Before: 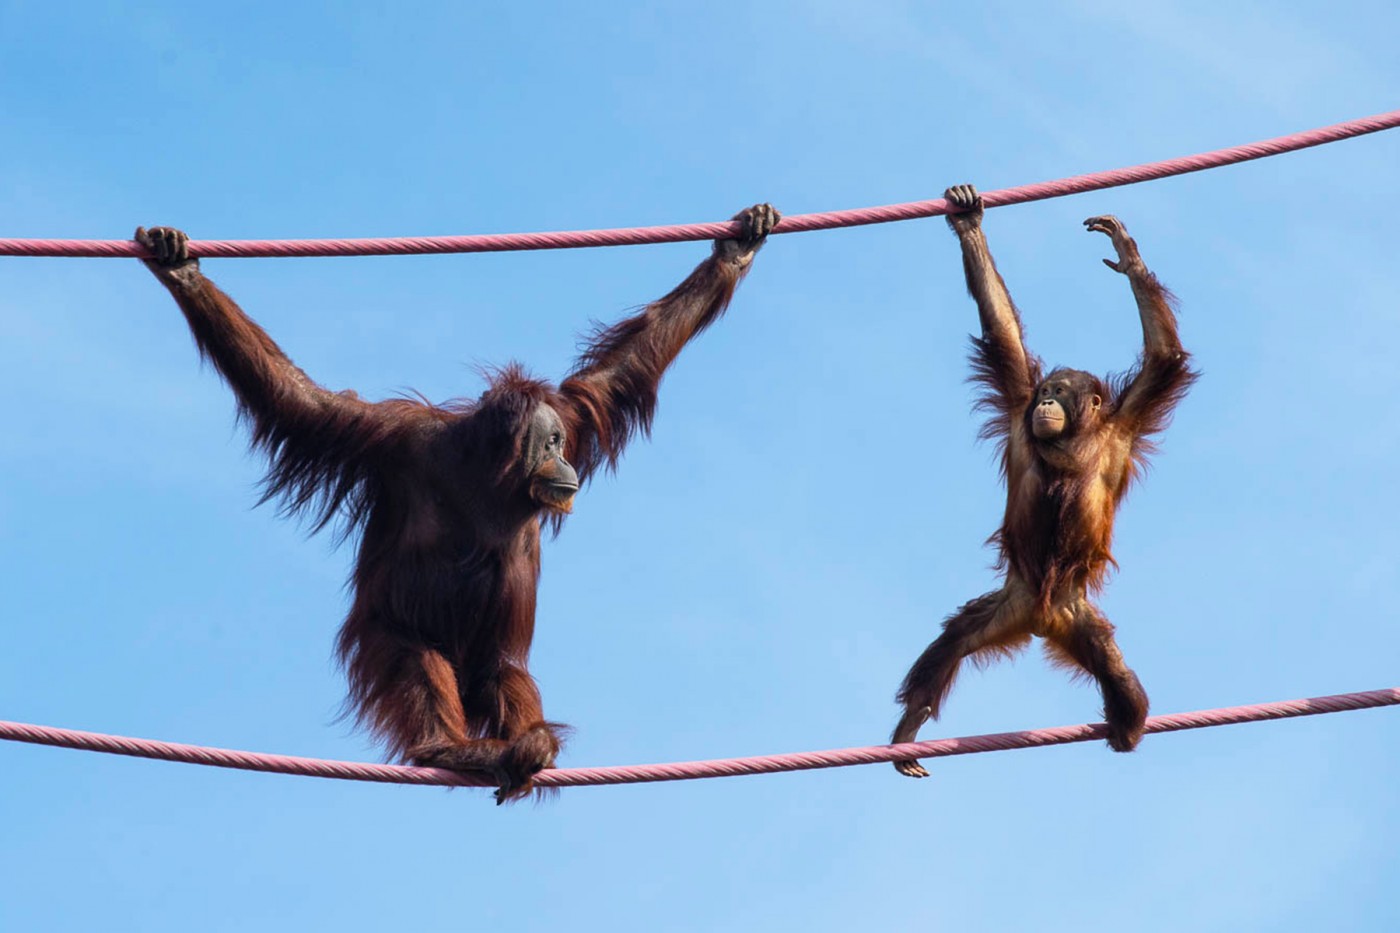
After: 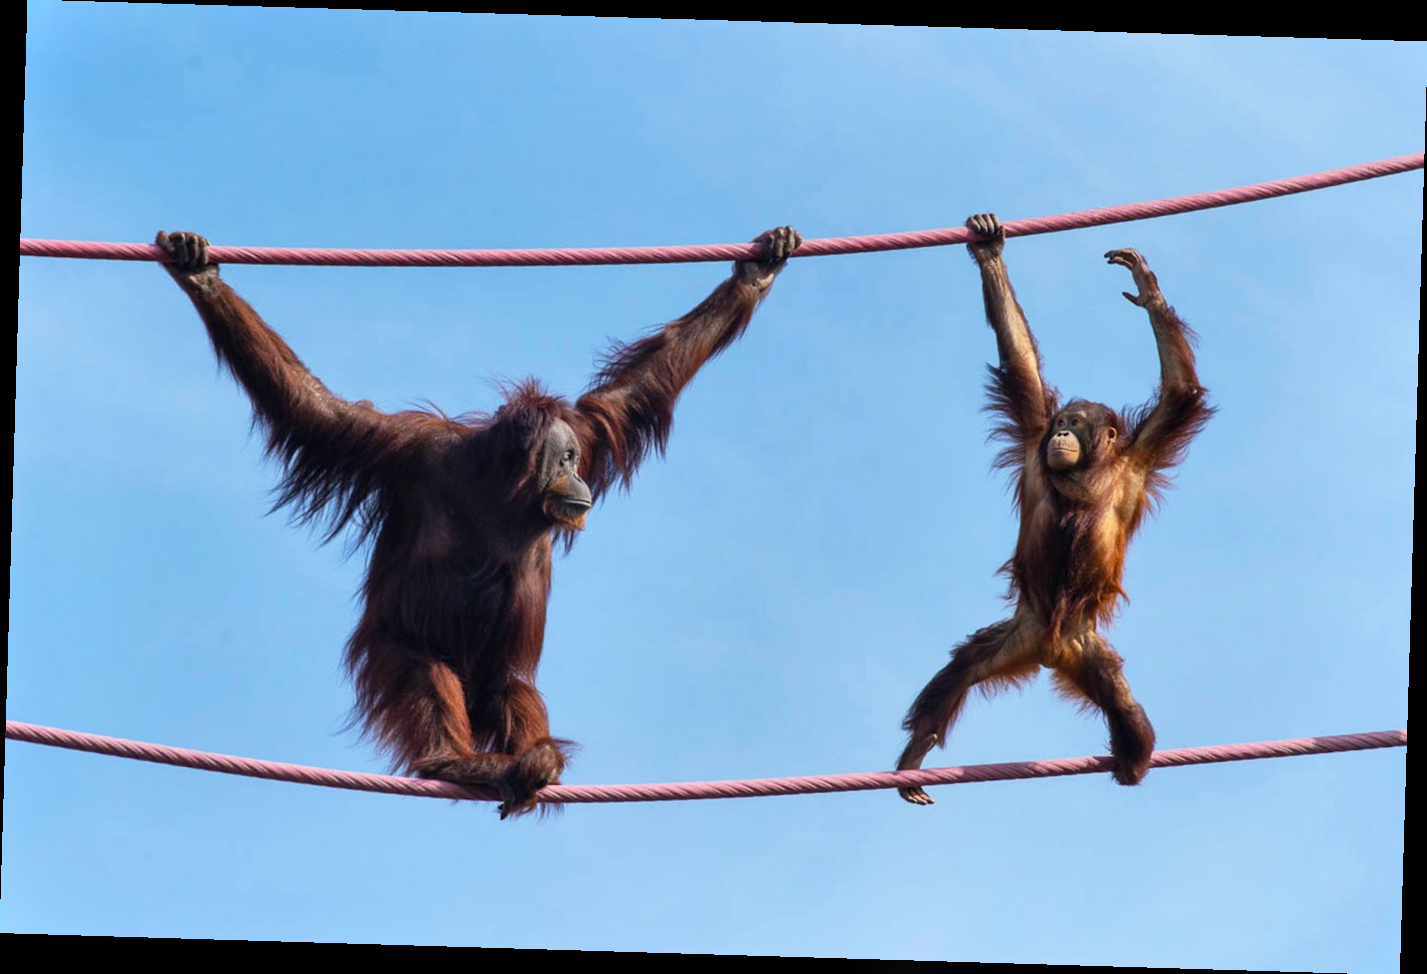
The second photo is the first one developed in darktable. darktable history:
bloom: size 5%, threshold 95%, strength 15%
shadows and highlights: white point adjustment 1, soften with gaussian
rotate and perspective: rotation 1.72°, automatic cropping off
